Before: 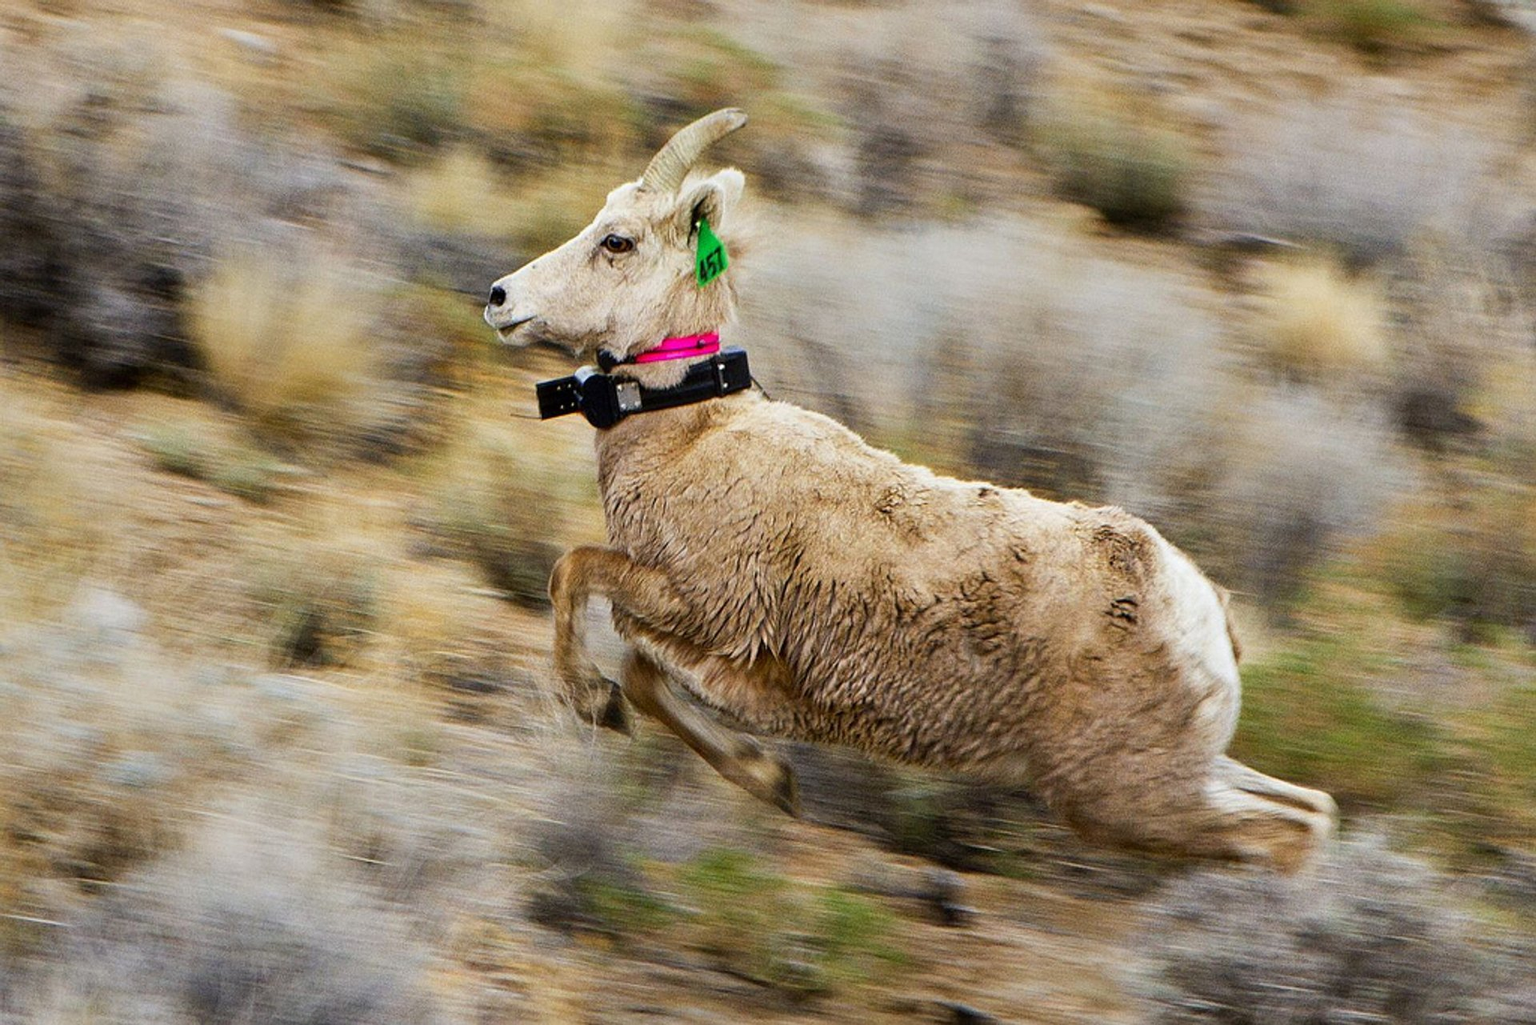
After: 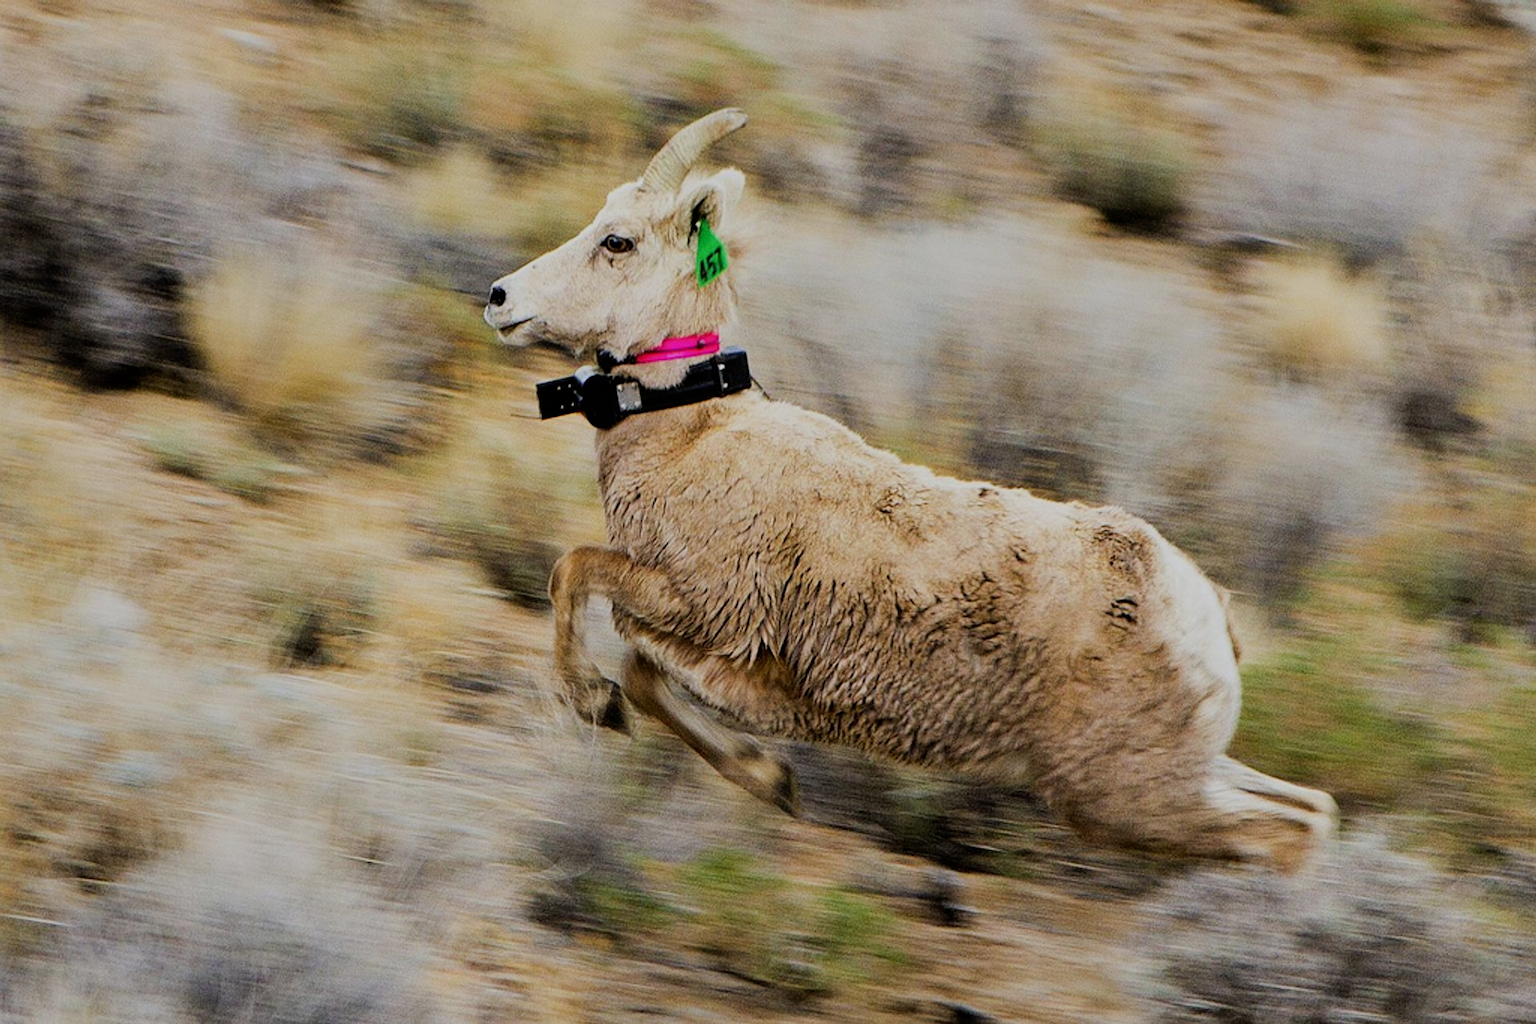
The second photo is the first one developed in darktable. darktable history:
filmic rgb: black relative exposure -7.34 EV, white relative exposure 5.09 EV, hardness 3.2
